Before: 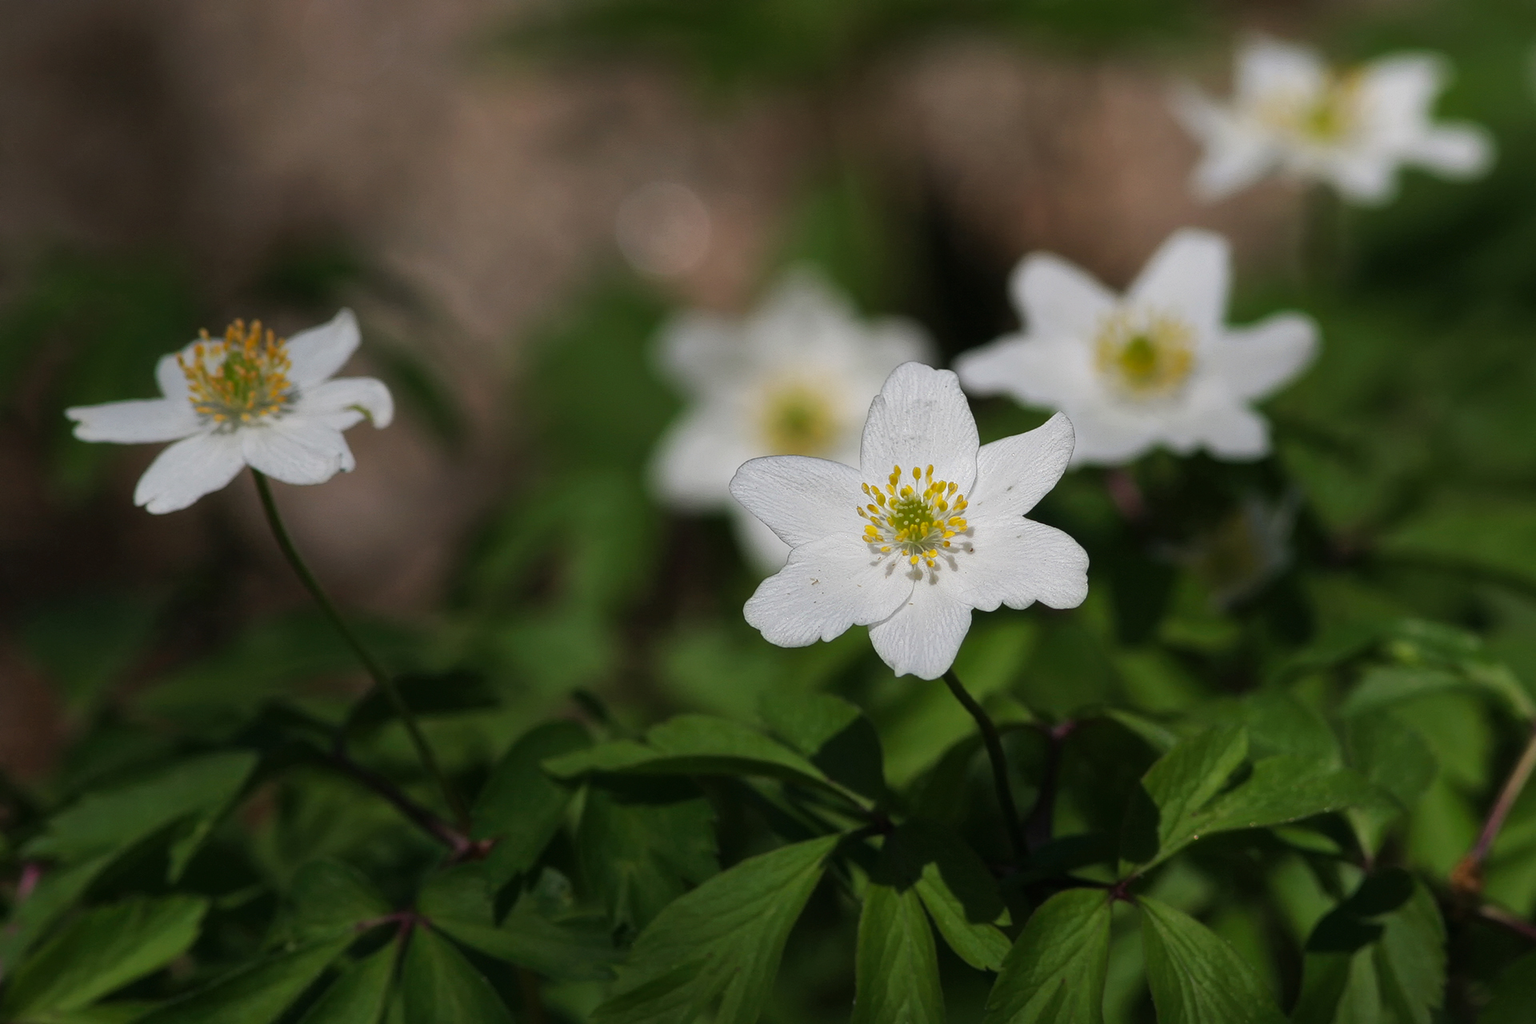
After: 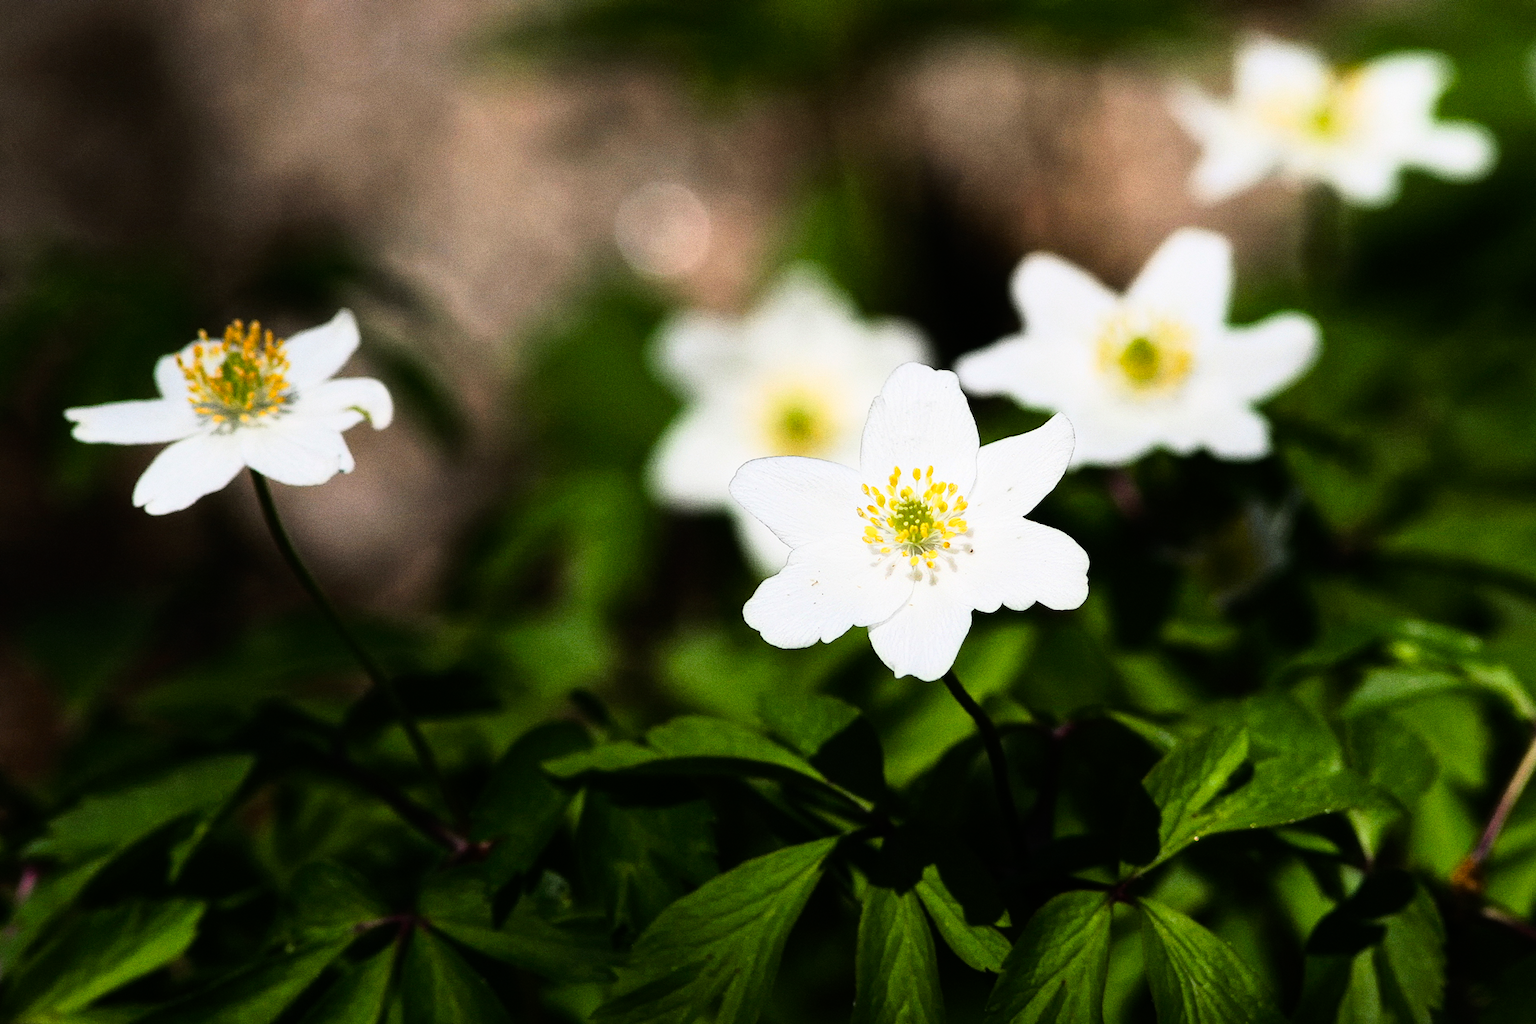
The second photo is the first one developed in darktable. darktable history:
crop and rotate: left 0.126%
color balance rgb: perceptual saturation grading › global saturation 20%, perceptual saturation grading › highlights -25%, perceptual saturation grading › shadows 50%, global vibrance -25%
rgb curve: curves: ch0 [(0, 0) (0.21, 0.15) (0.24, 0.21) (0.5, 0.75) (0.75, 0.96) (0.89, 0.99) (1, 1)]; ch1 [(0, 0.02) (0.21, 0.13) (0.25, 0.2) (0.5, 0.67) (0.75, 0.9) (0.89, 0.97) (1, 1)]; ch2 [(0, 0.02) (0.21, 0.13) (0.25, 0.2) (0.5, 0.67) (0.75, 0.9) (0.89, 0.97) (1, 1)], compensate middle gray true
grain: coarseness 0.09 ISO
